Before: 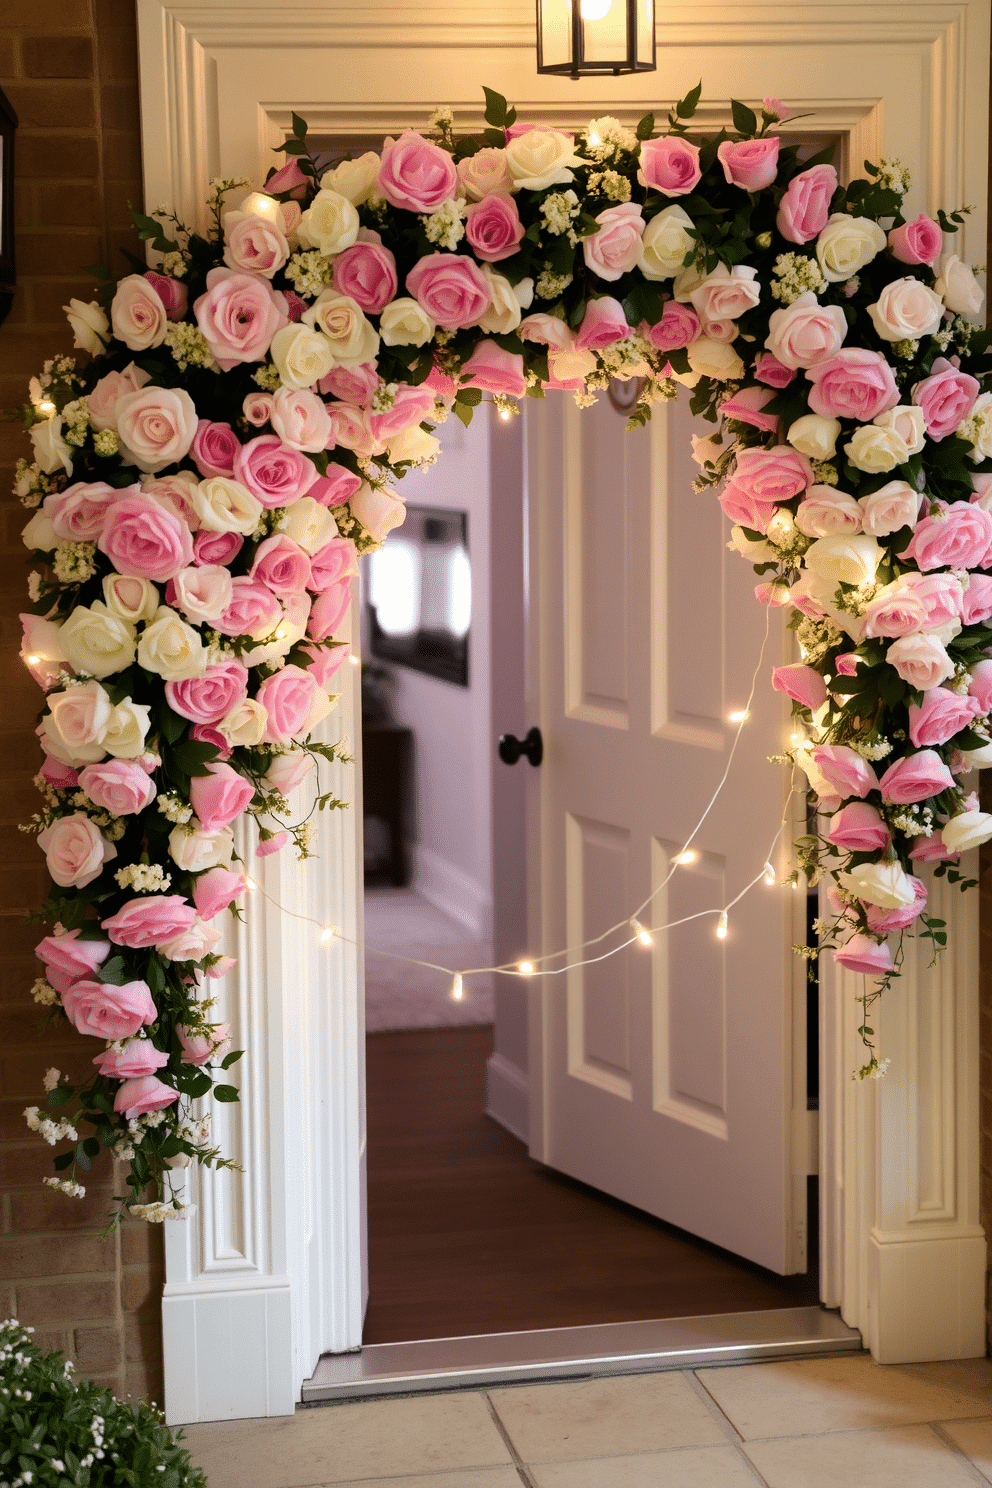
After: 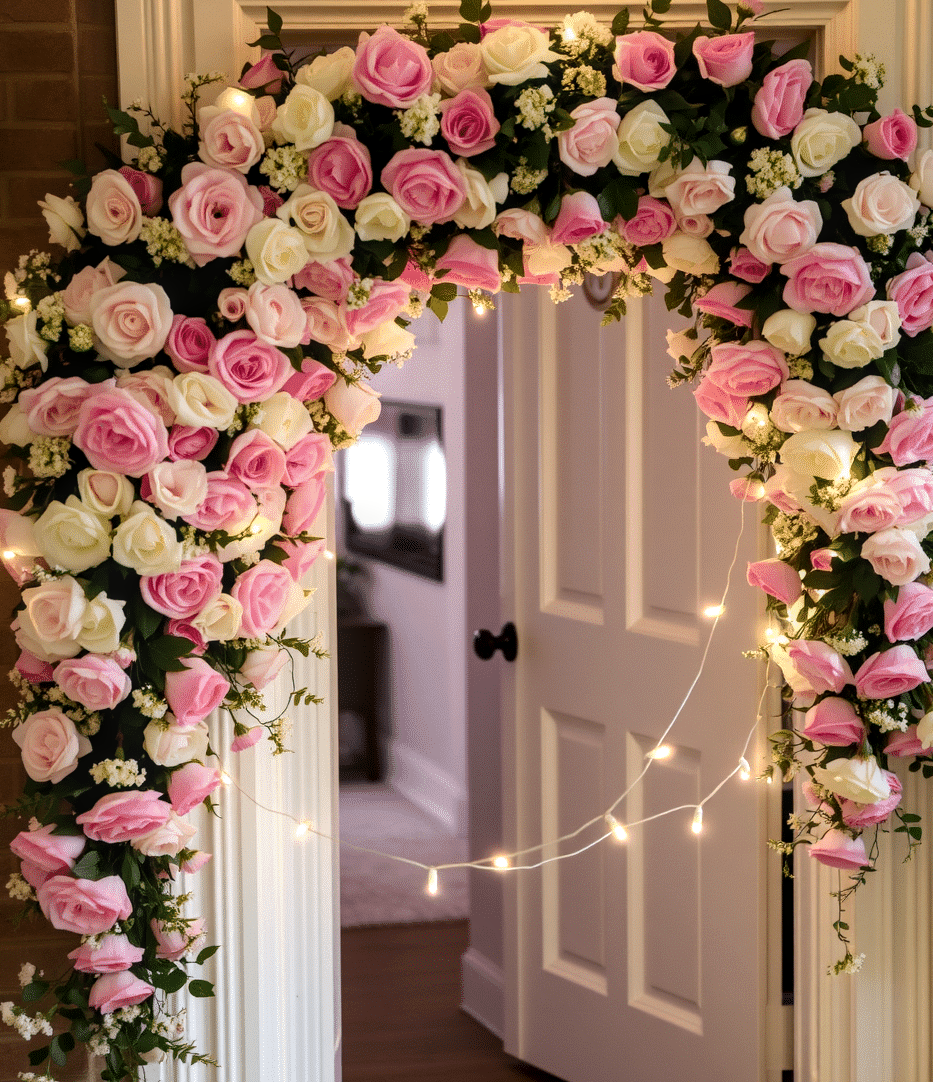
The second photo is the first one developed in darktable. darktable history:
crop: left 2.604%, top 7.07%, right 3.319%, bottom 20.211%
local contrast: on, module defaults
